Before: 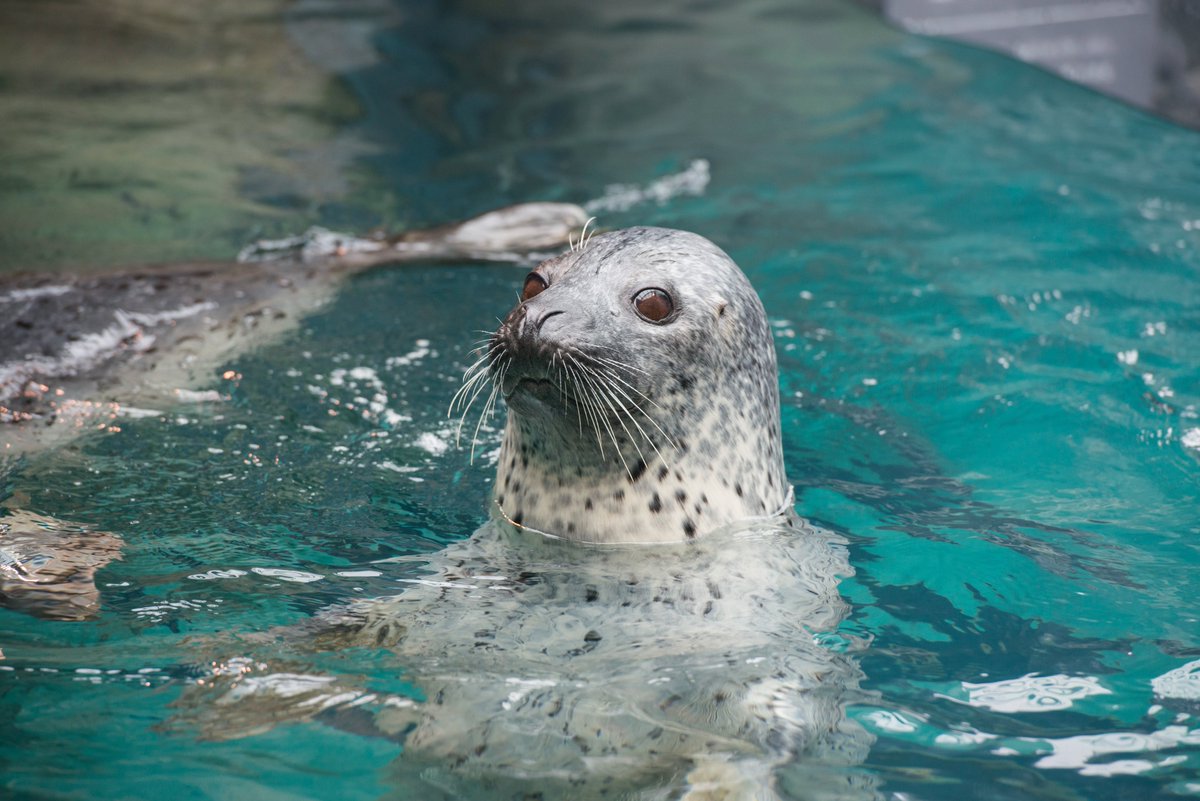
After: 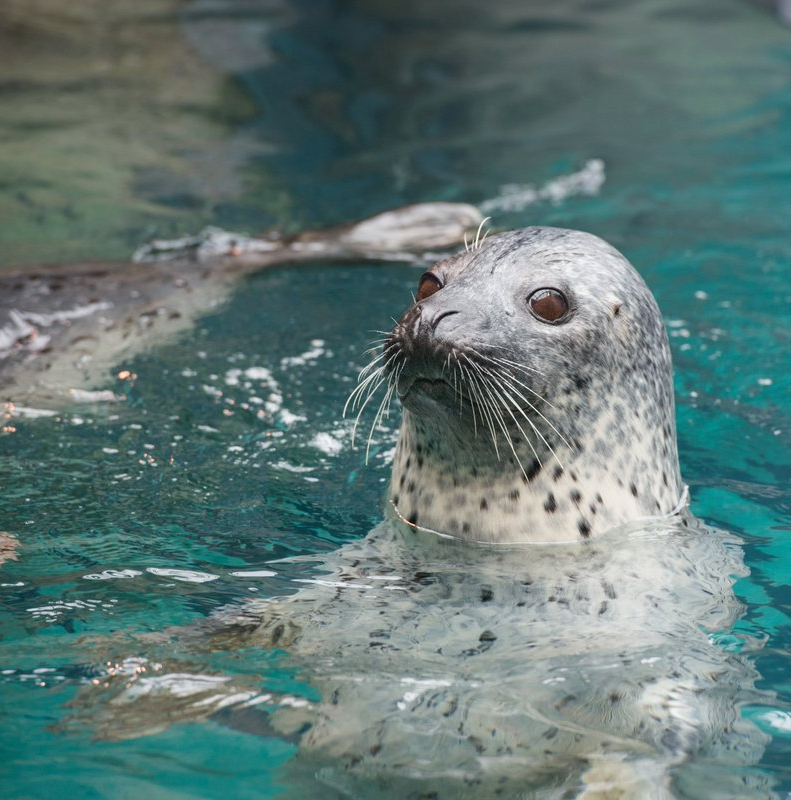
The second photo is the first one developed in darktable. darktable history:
crop and rotate: left 8.773%, right 25.294%
shadows and highlights: radius 94.99, shadows -13.73, white point adjustment 0.261, highlights 31.69, compress 48.32%, soften with gaussian
